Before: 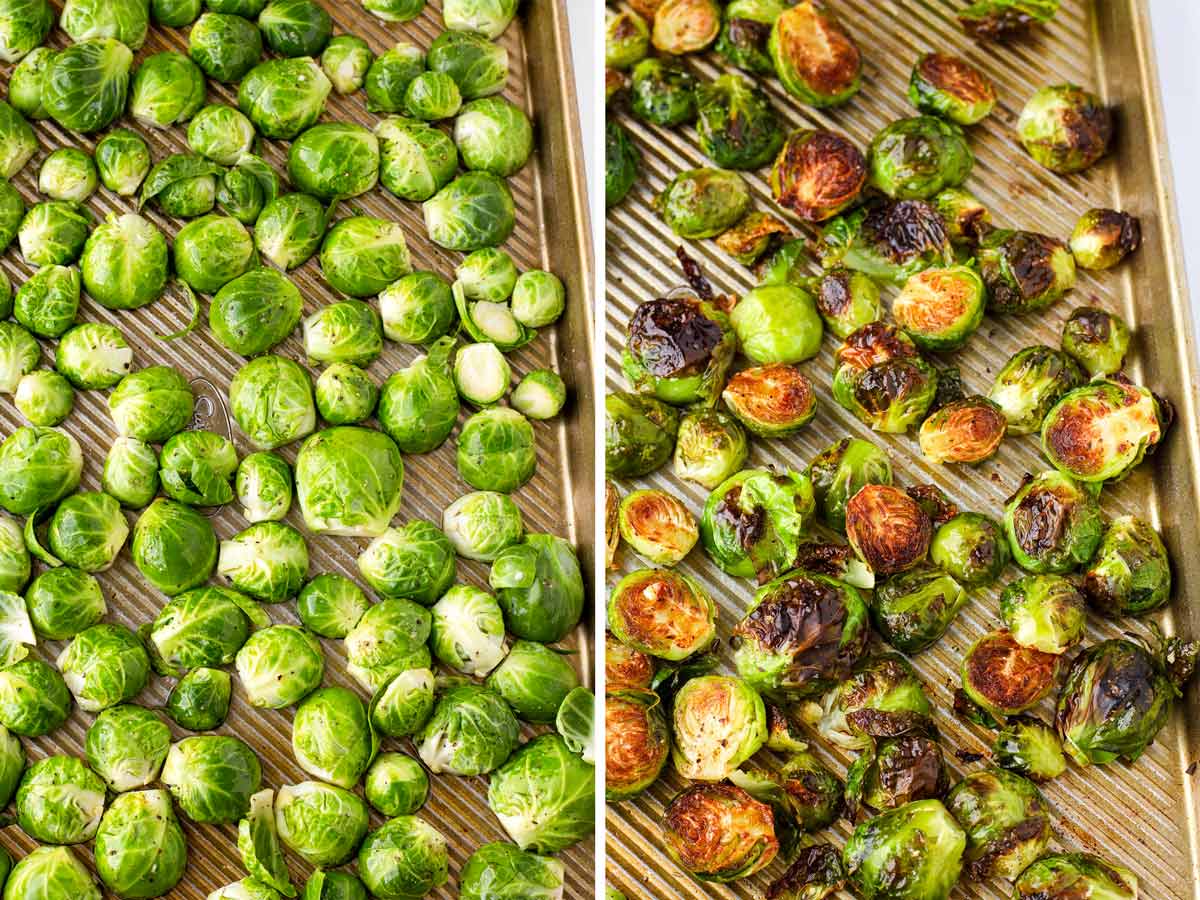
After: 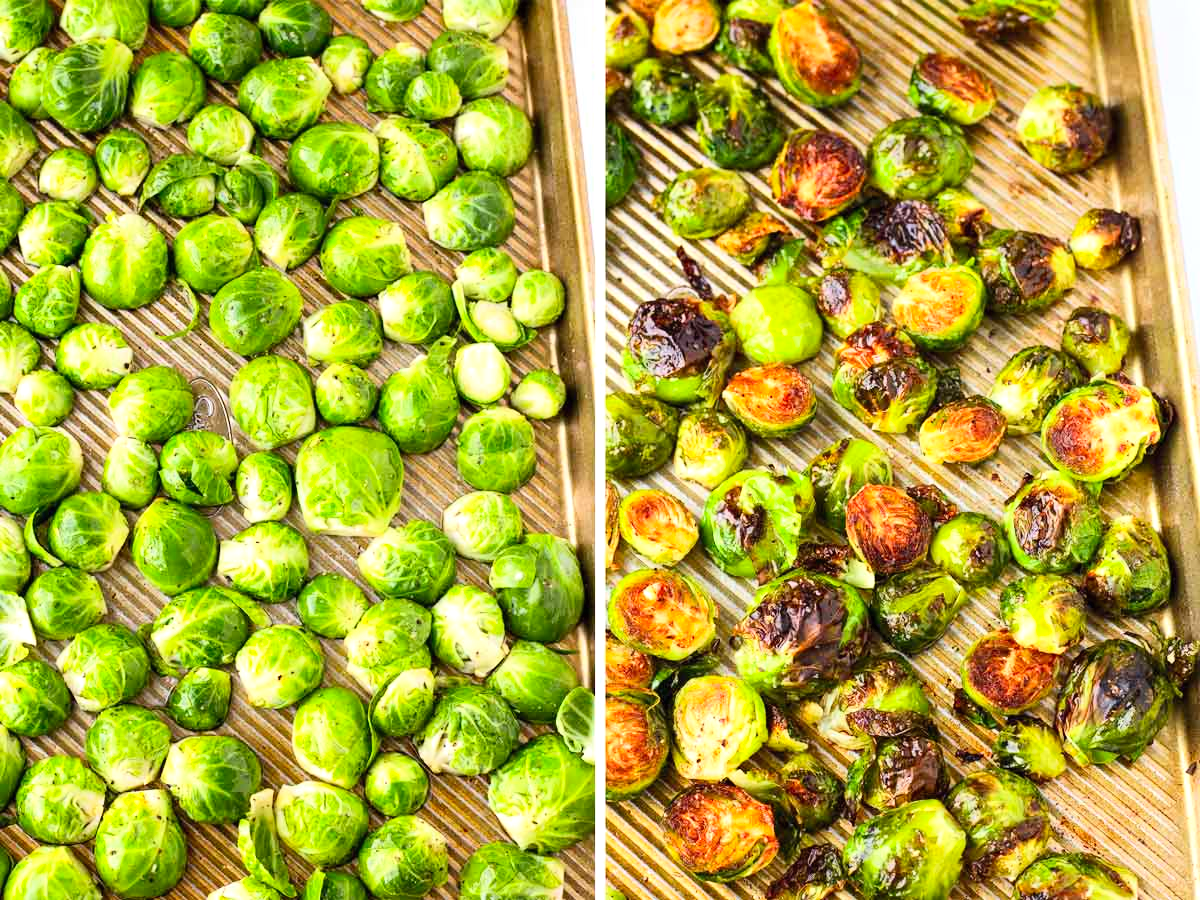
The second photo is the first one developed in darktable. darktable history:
contrast brightness saturation: contrast 0.196, brightness 0.158, saturation 0.221
exposure: exposure 0.261 EV, compensate highlight preservation false
